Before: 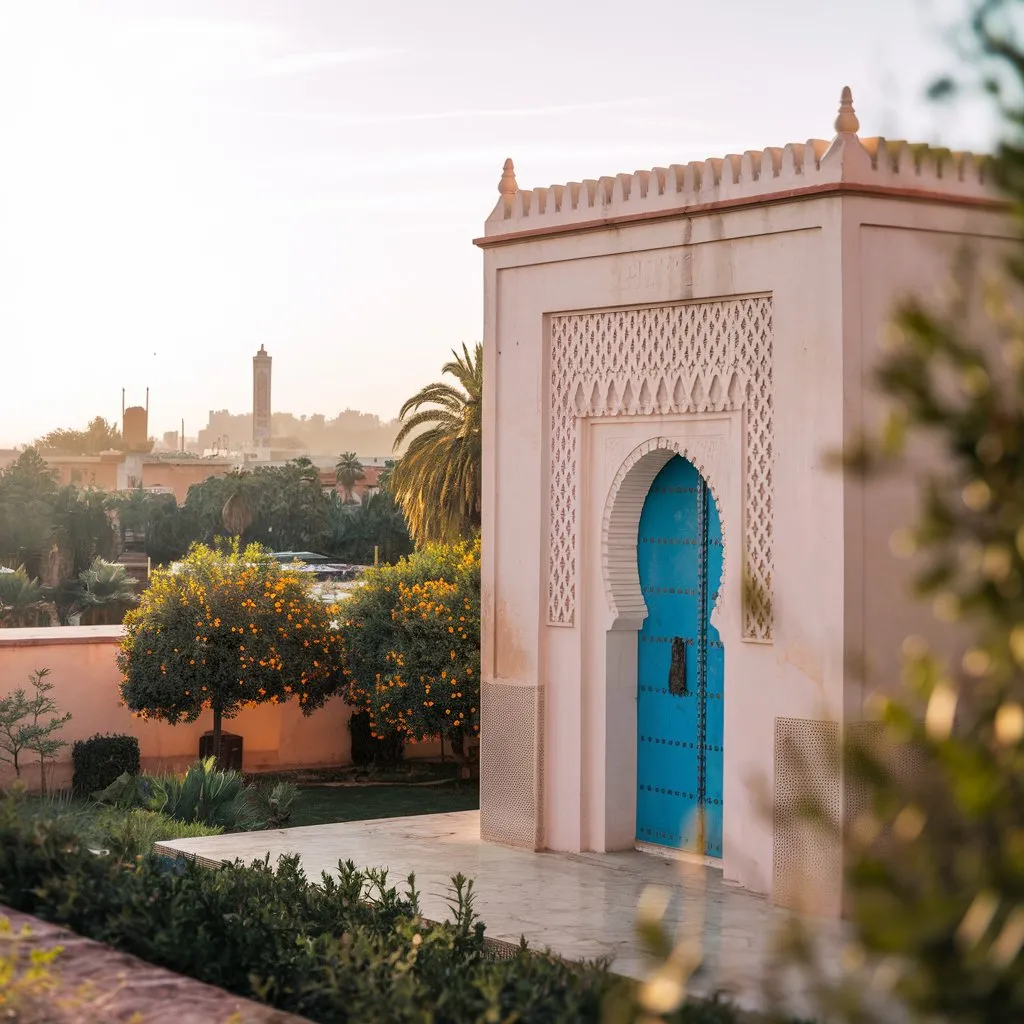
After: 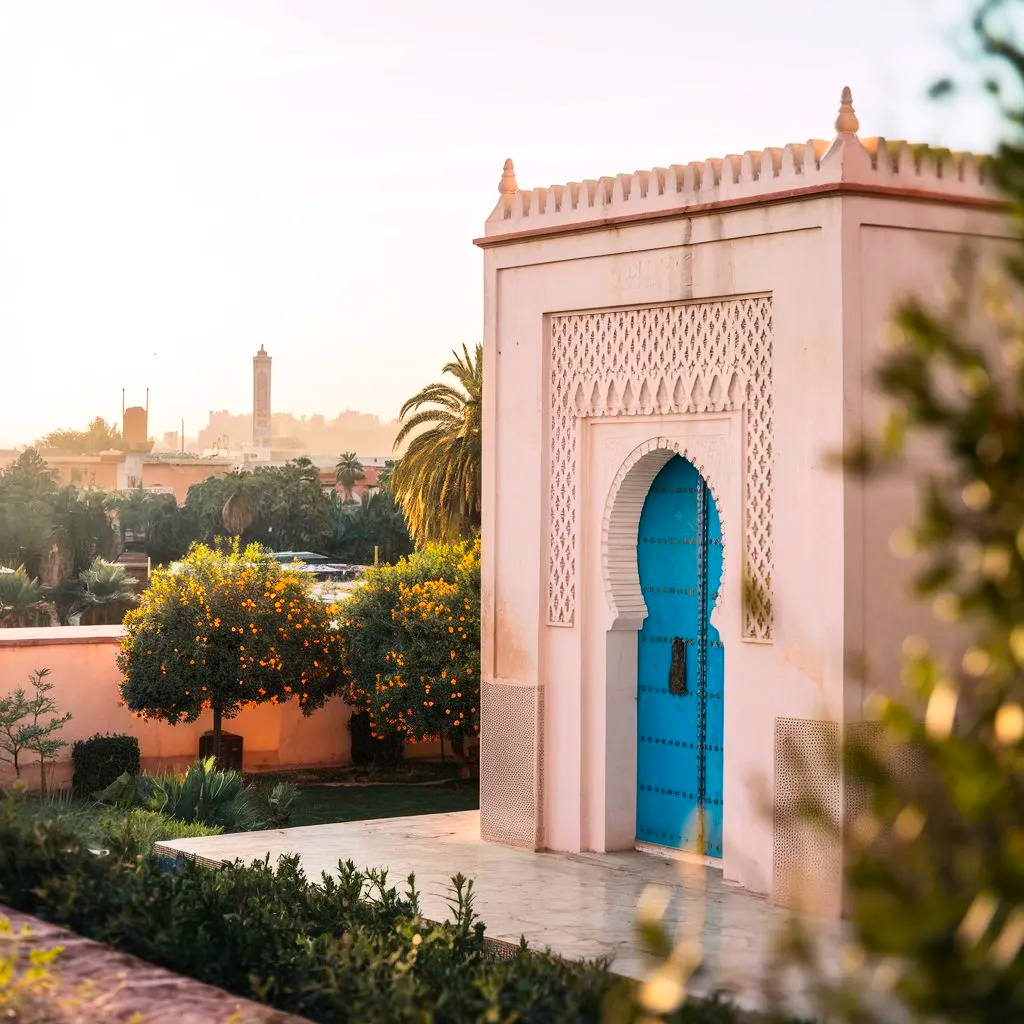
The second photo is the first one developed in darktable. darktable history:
tone equalizer: mask exposure compensation -0.489 EV
contrast brightness saturation: contrast 0.233, brightness 0.099, saturation 0.291
